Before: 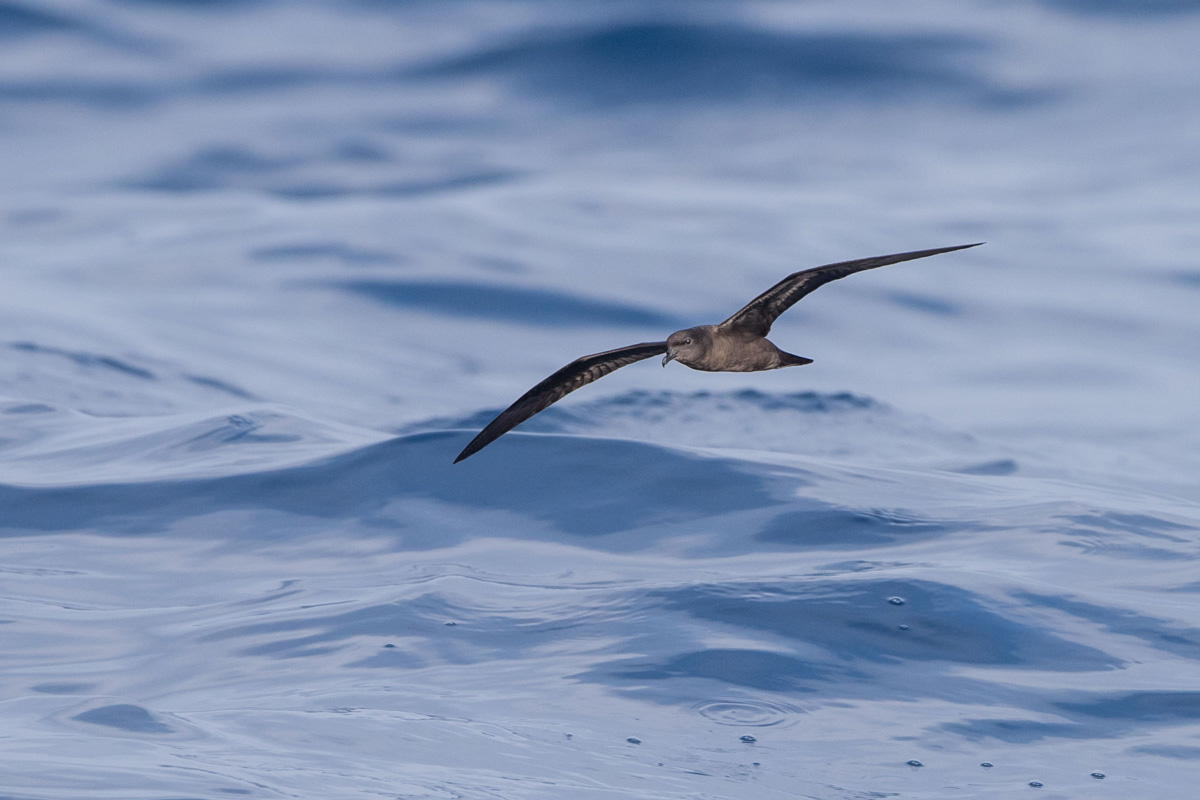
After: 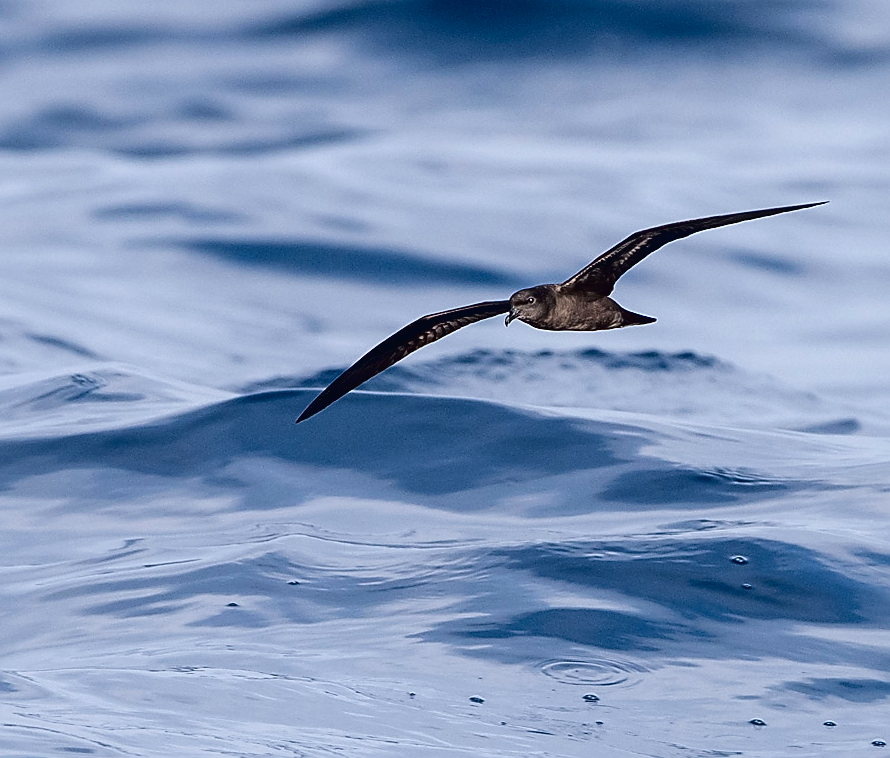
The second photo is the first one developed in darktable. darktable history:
tone curve: curves: ch0 [(0, 0.016) (0.11, 0.039) (0.259, 0.235) (0.383, 0.437) (0.499, 0.597) (0.733, 0.867) (0.843, 0.948) (1, 1)], color space Lab, independent channels, preserve colors none
crop and rotate: left 13.152%, top 5.243%, right 12.63%
contrast brightness saturation: contrast 0.07, brightness -0.151, saturation 0.105
sharpen: radius 1.359, amount 1.254, threshold 0.833
